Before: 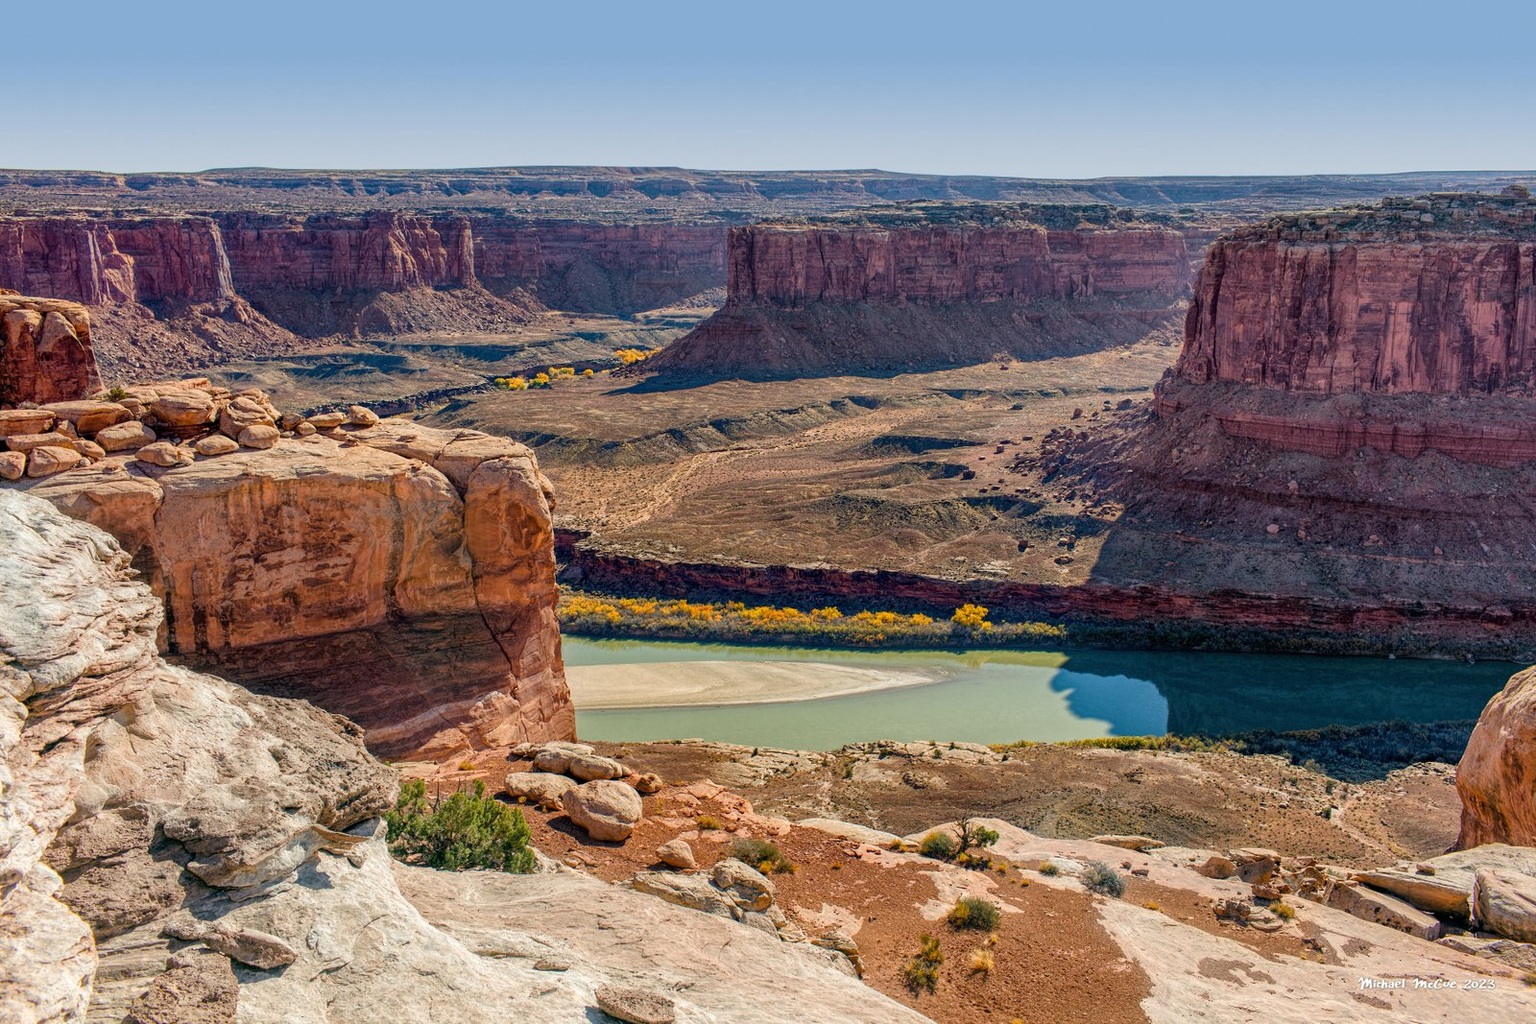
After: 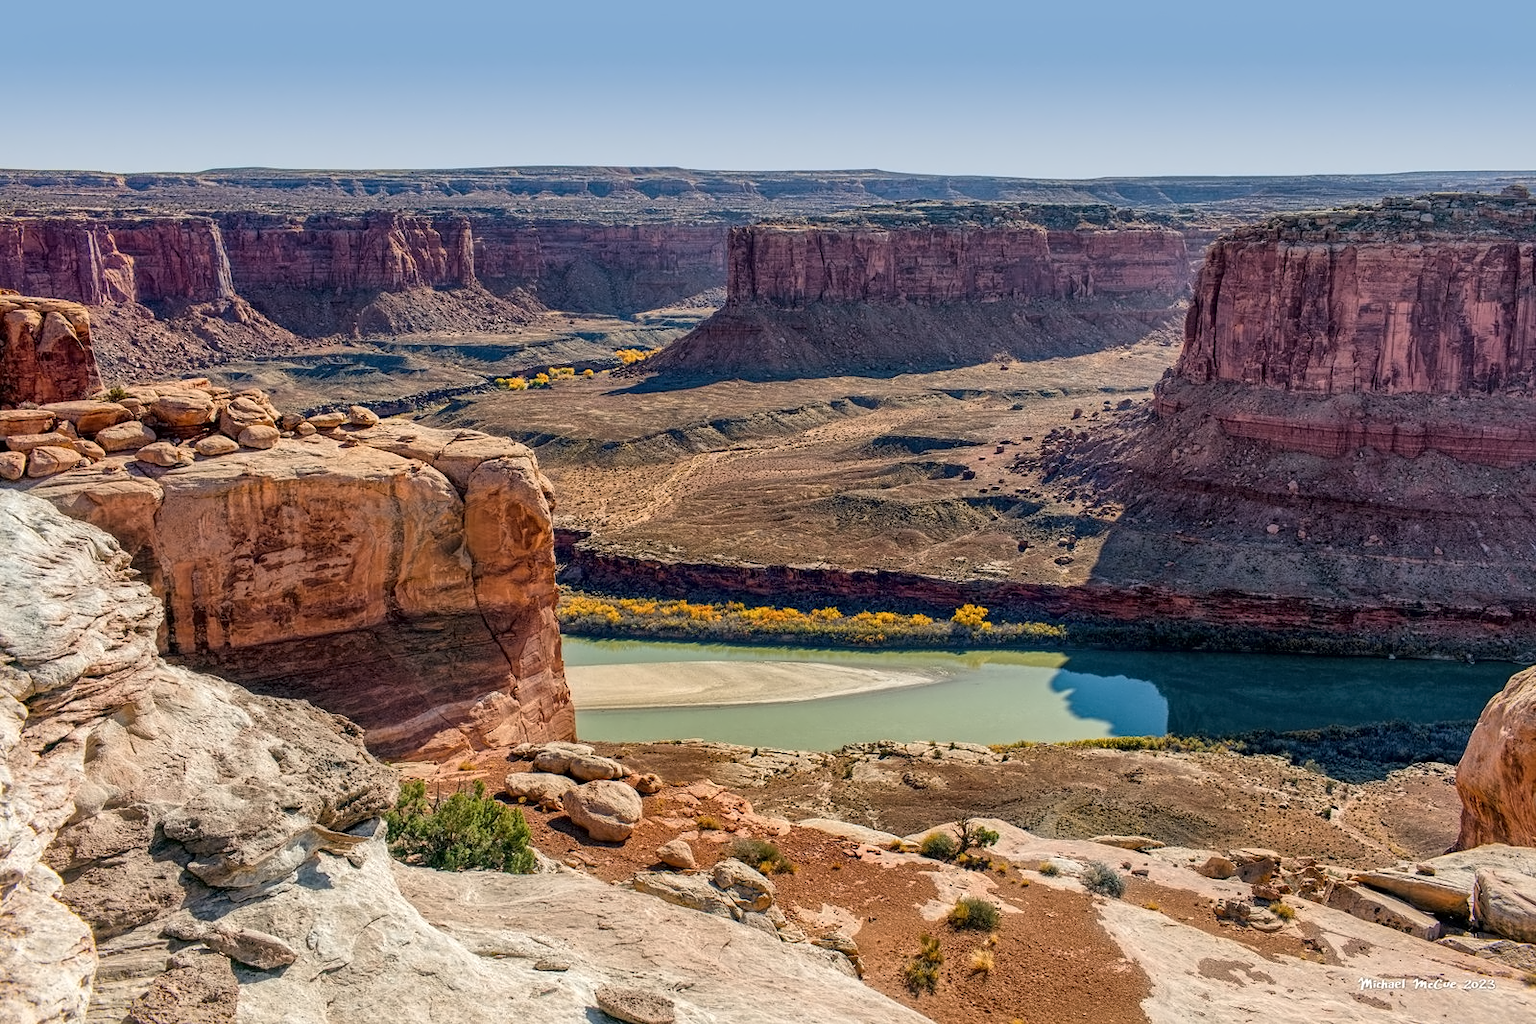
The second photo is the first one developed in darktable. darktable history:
color calibration: illuminant same as pipeline (D50), adaptation none (bypass), x 0.332, y 0.334, temperature 5018.2 K
local contrast: mode bilateral grid, contrast 20, coarseness 50, detail 119%, midtone range 0.2
contrast equalizer: octaves 7, y [[0.5 ×4, 0.524, 0.59], [0.5 ×6], [0.5 ×6], [0, 0, 0, 0.01, 0.045, 0.012], [0, 0, 0, 0.044, 0.195, 0.131]]
